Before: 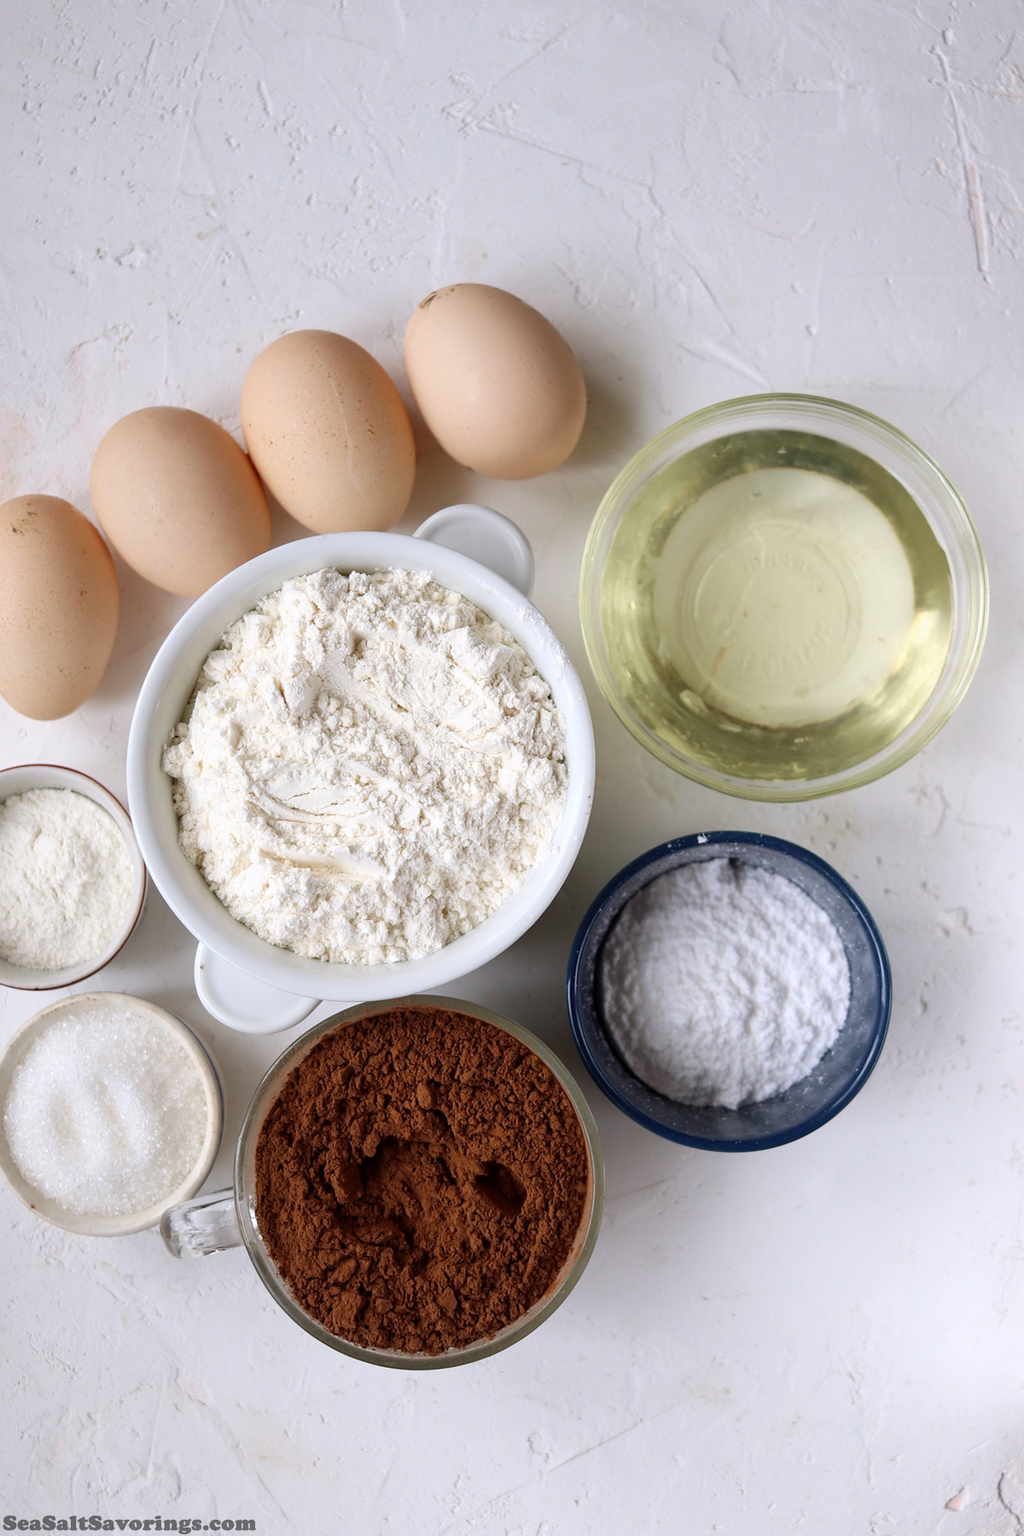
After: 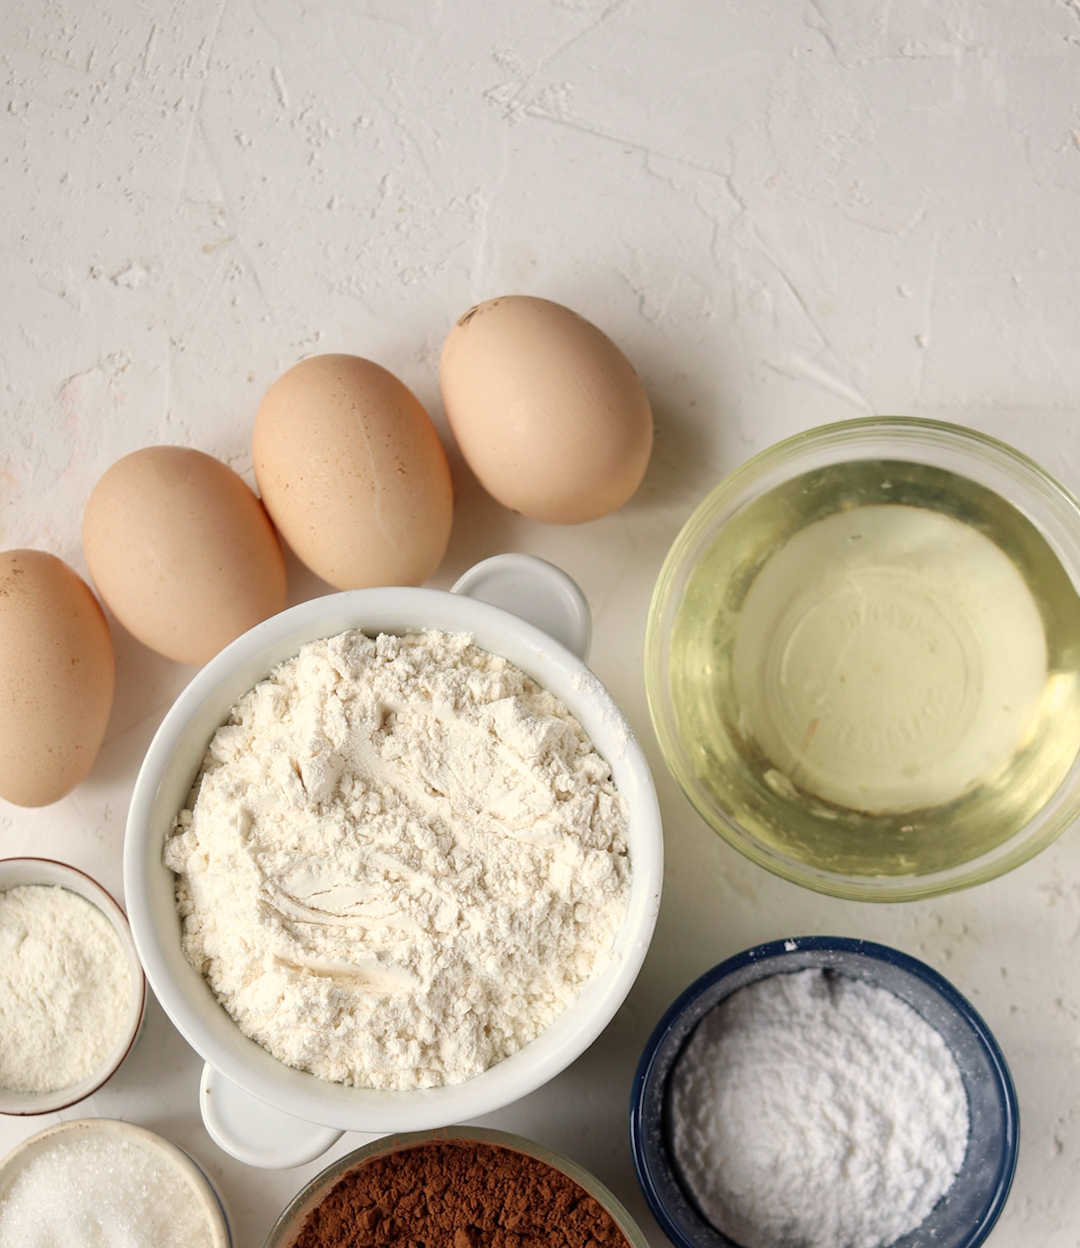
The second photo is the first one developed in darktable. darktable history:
rotate and perspective: lens shift (horizontal) -0.055, automatic cropping off
crop: left 1.509%, top 3.452%, right 7.696%, bottom 28.452%
white balance: red 1.029, blue 0.92
